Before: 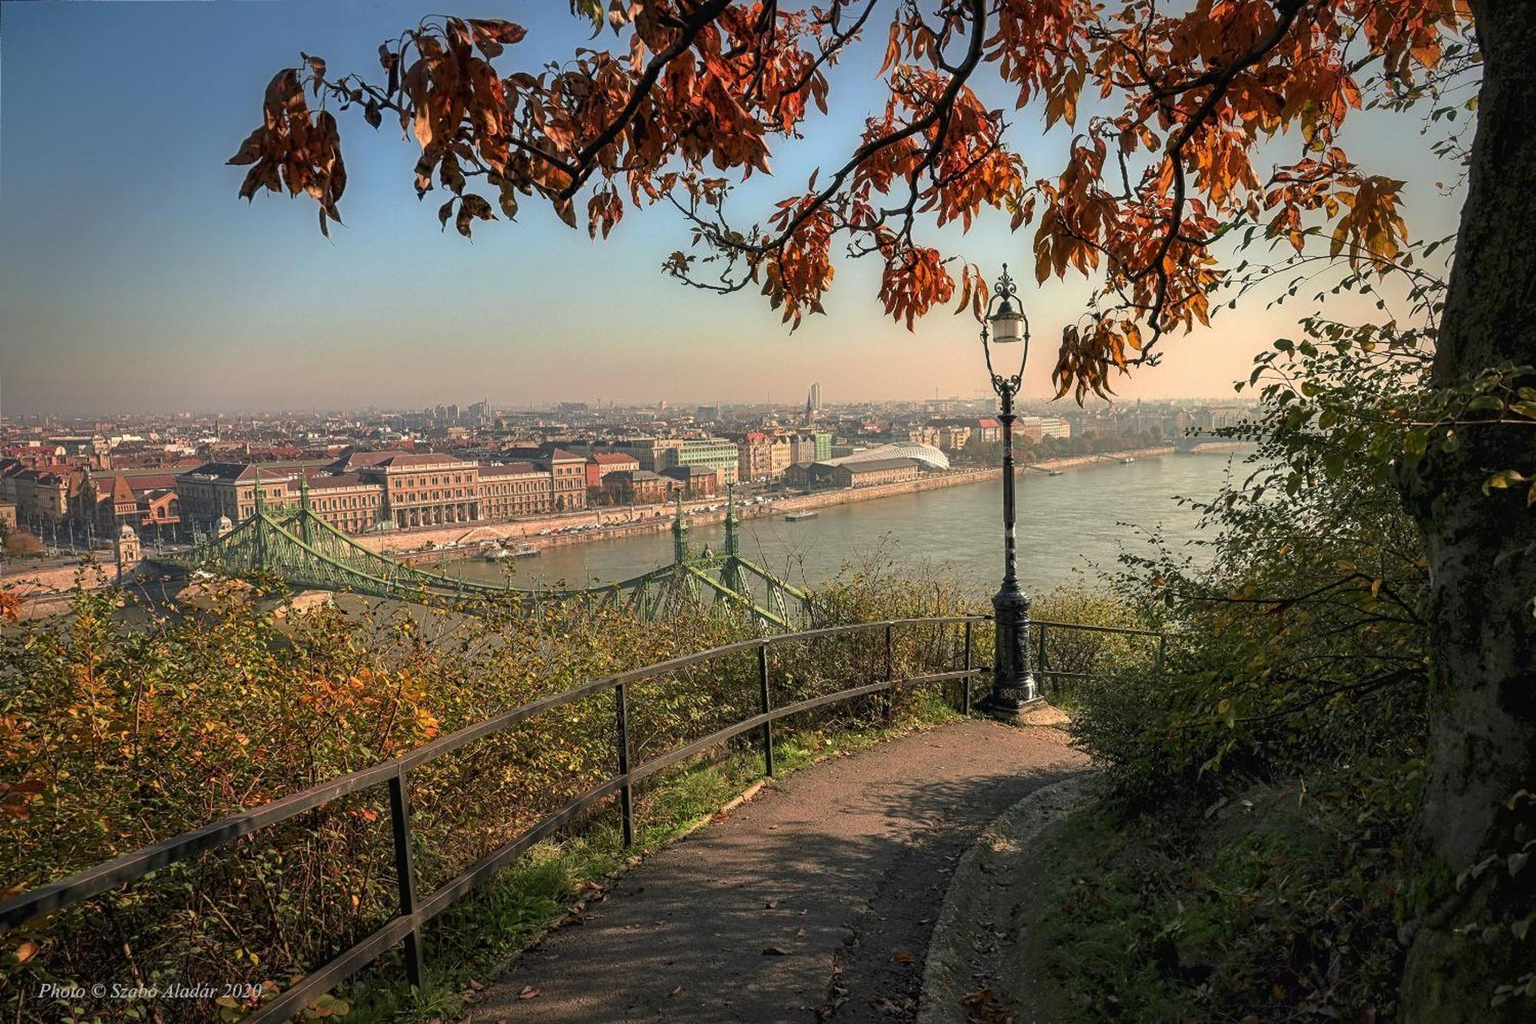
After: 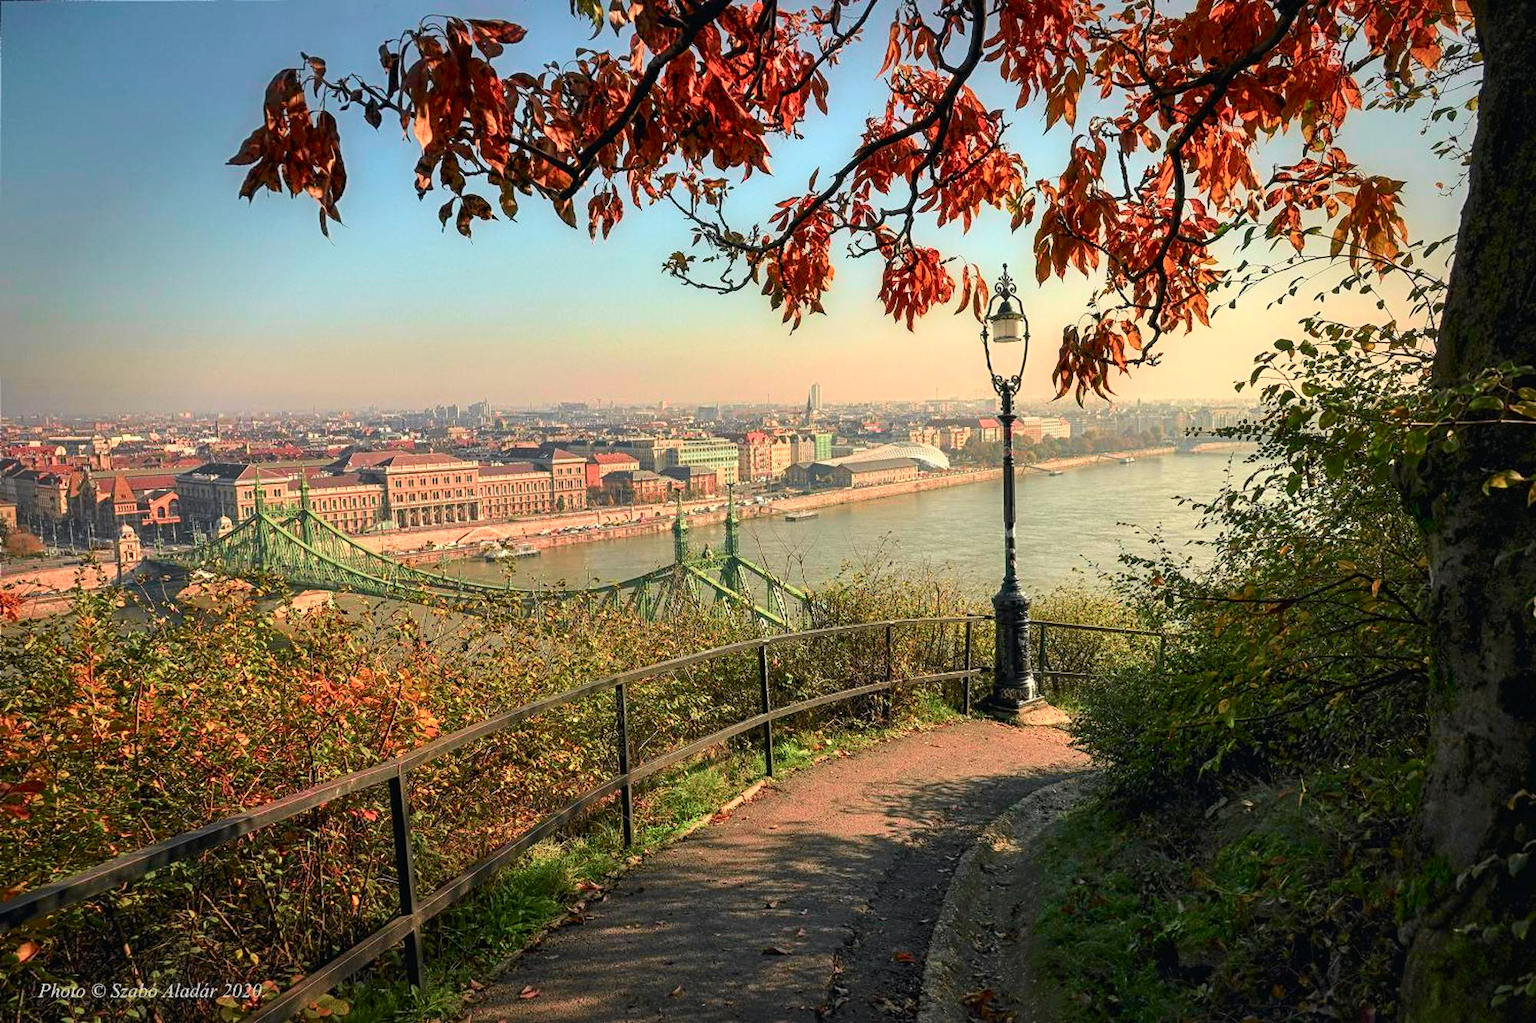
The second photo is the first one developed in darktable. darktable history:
tone curve: curves: ch0 [(0, 0) (0.051, 0.047) (0.102, 0.099) (0.258, 0.29) (0.442, 0.527) (0.695, 0.804) (0.88, 0.952) (1, 1)]; ch1 [(0, 0) (0.339, 0.298) (0.402, 0.363) (0.444, 0.415) (0.485, 0.469) (0.494, 0.493) (0.504, 0.501) (0.525, 0.534) (0.555, 0.593) (0.594, 0.648) (1, 1)]; ch2 [(0, 0) (0.48, 0.48) (0.504, 0.5) (0.535, 0.557) (0.581, 0.623) (0.649, 0.683) (0.824, 0.815) (1, 1)], color space Lab, independent channels, preserve colors none
